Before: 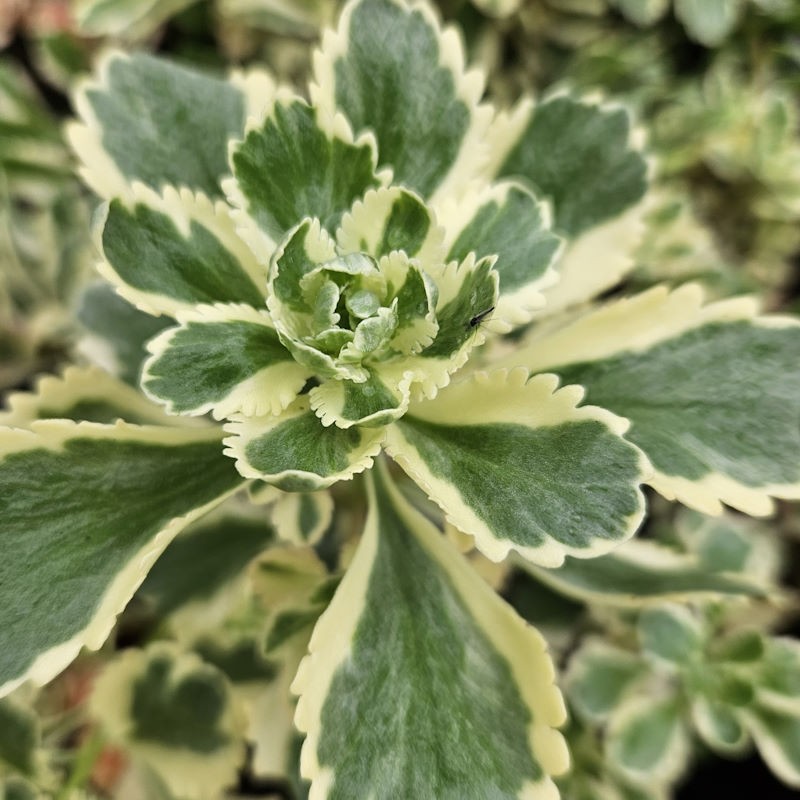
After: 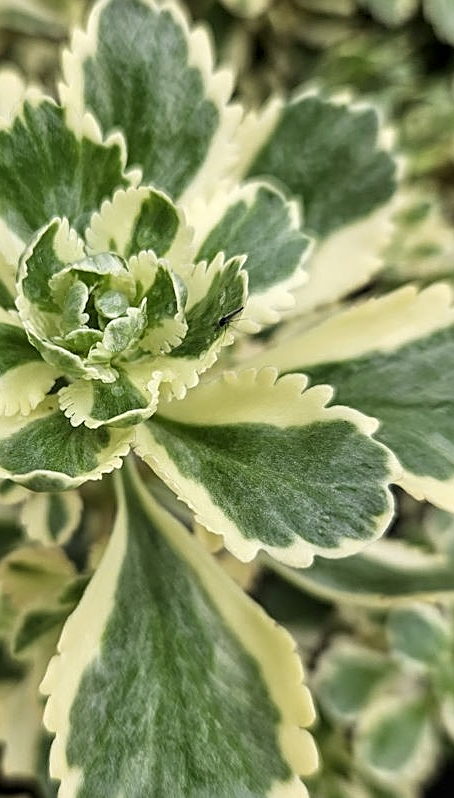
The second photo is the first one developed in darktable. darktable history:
crop: left 31.5%, top 0.022%, right 11.717%
local contrast: on, module defaults
sharpen: amount 0.492
tone equalizer: -8 EV -0.576 EV, smoothing diameter 24.91%, edges refinement/feathering 13.7, preserve details guided filter
